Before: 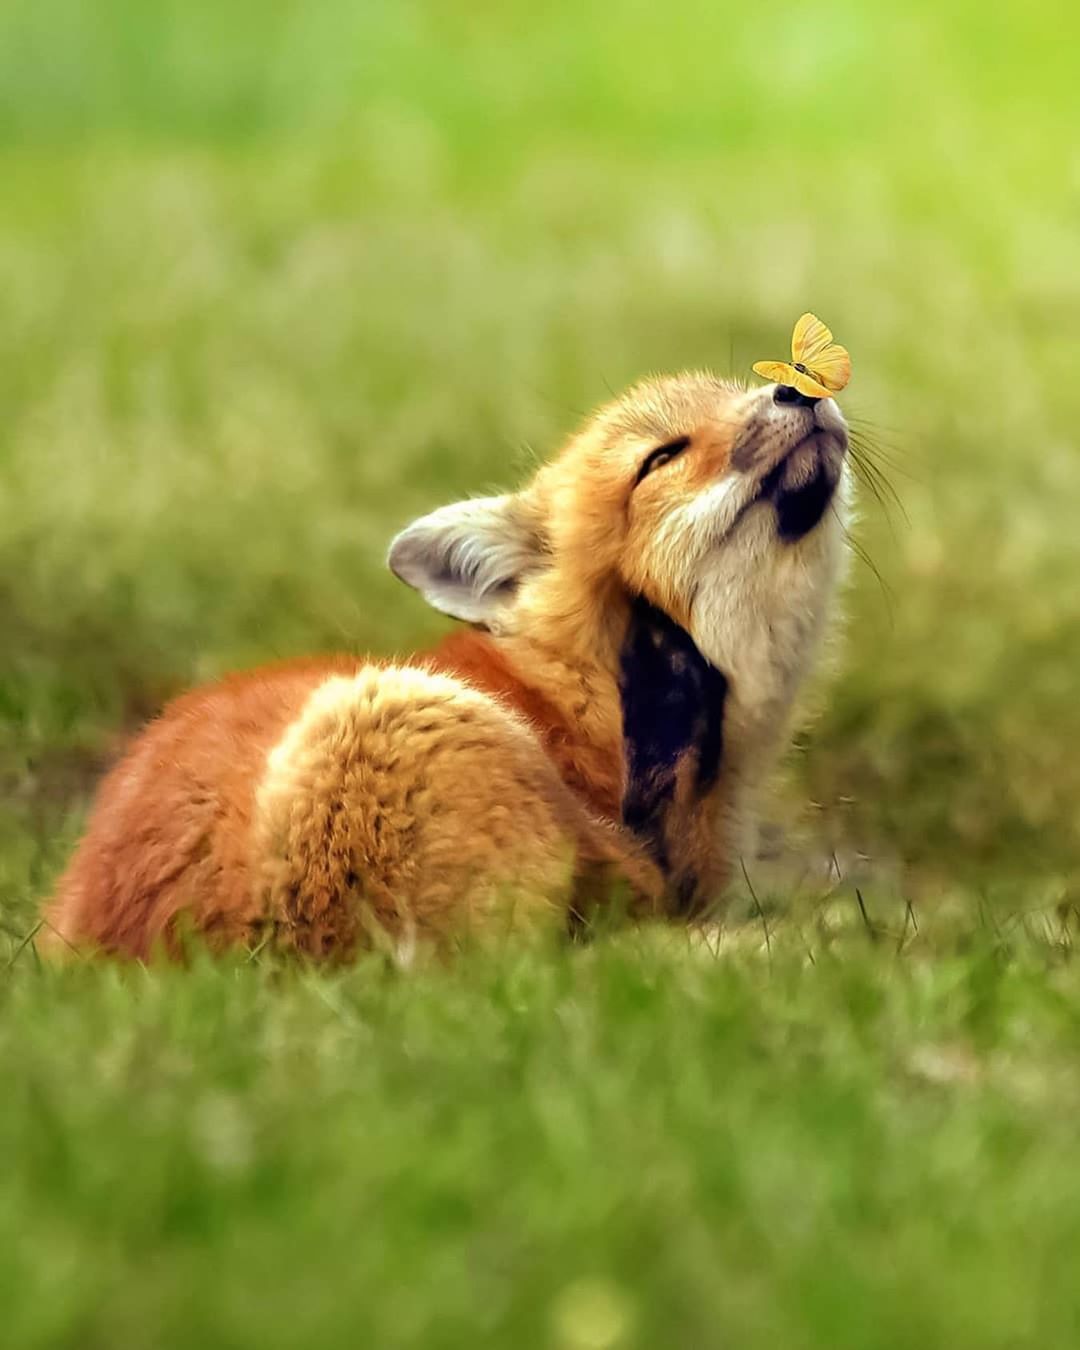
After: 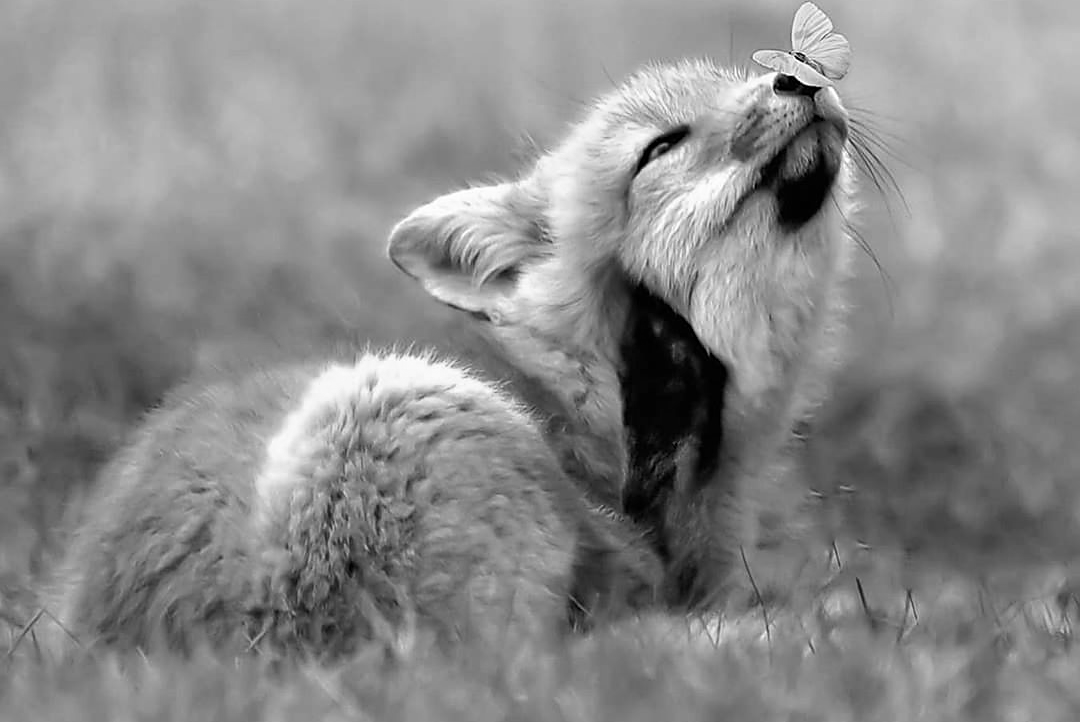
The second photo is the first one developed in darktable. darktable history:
crop and rotate: top 23.043%, bottom 23.437%
monochrome: on, module defaults
sharpen: radius 1.864, amount 0.398, threshold 1.271
